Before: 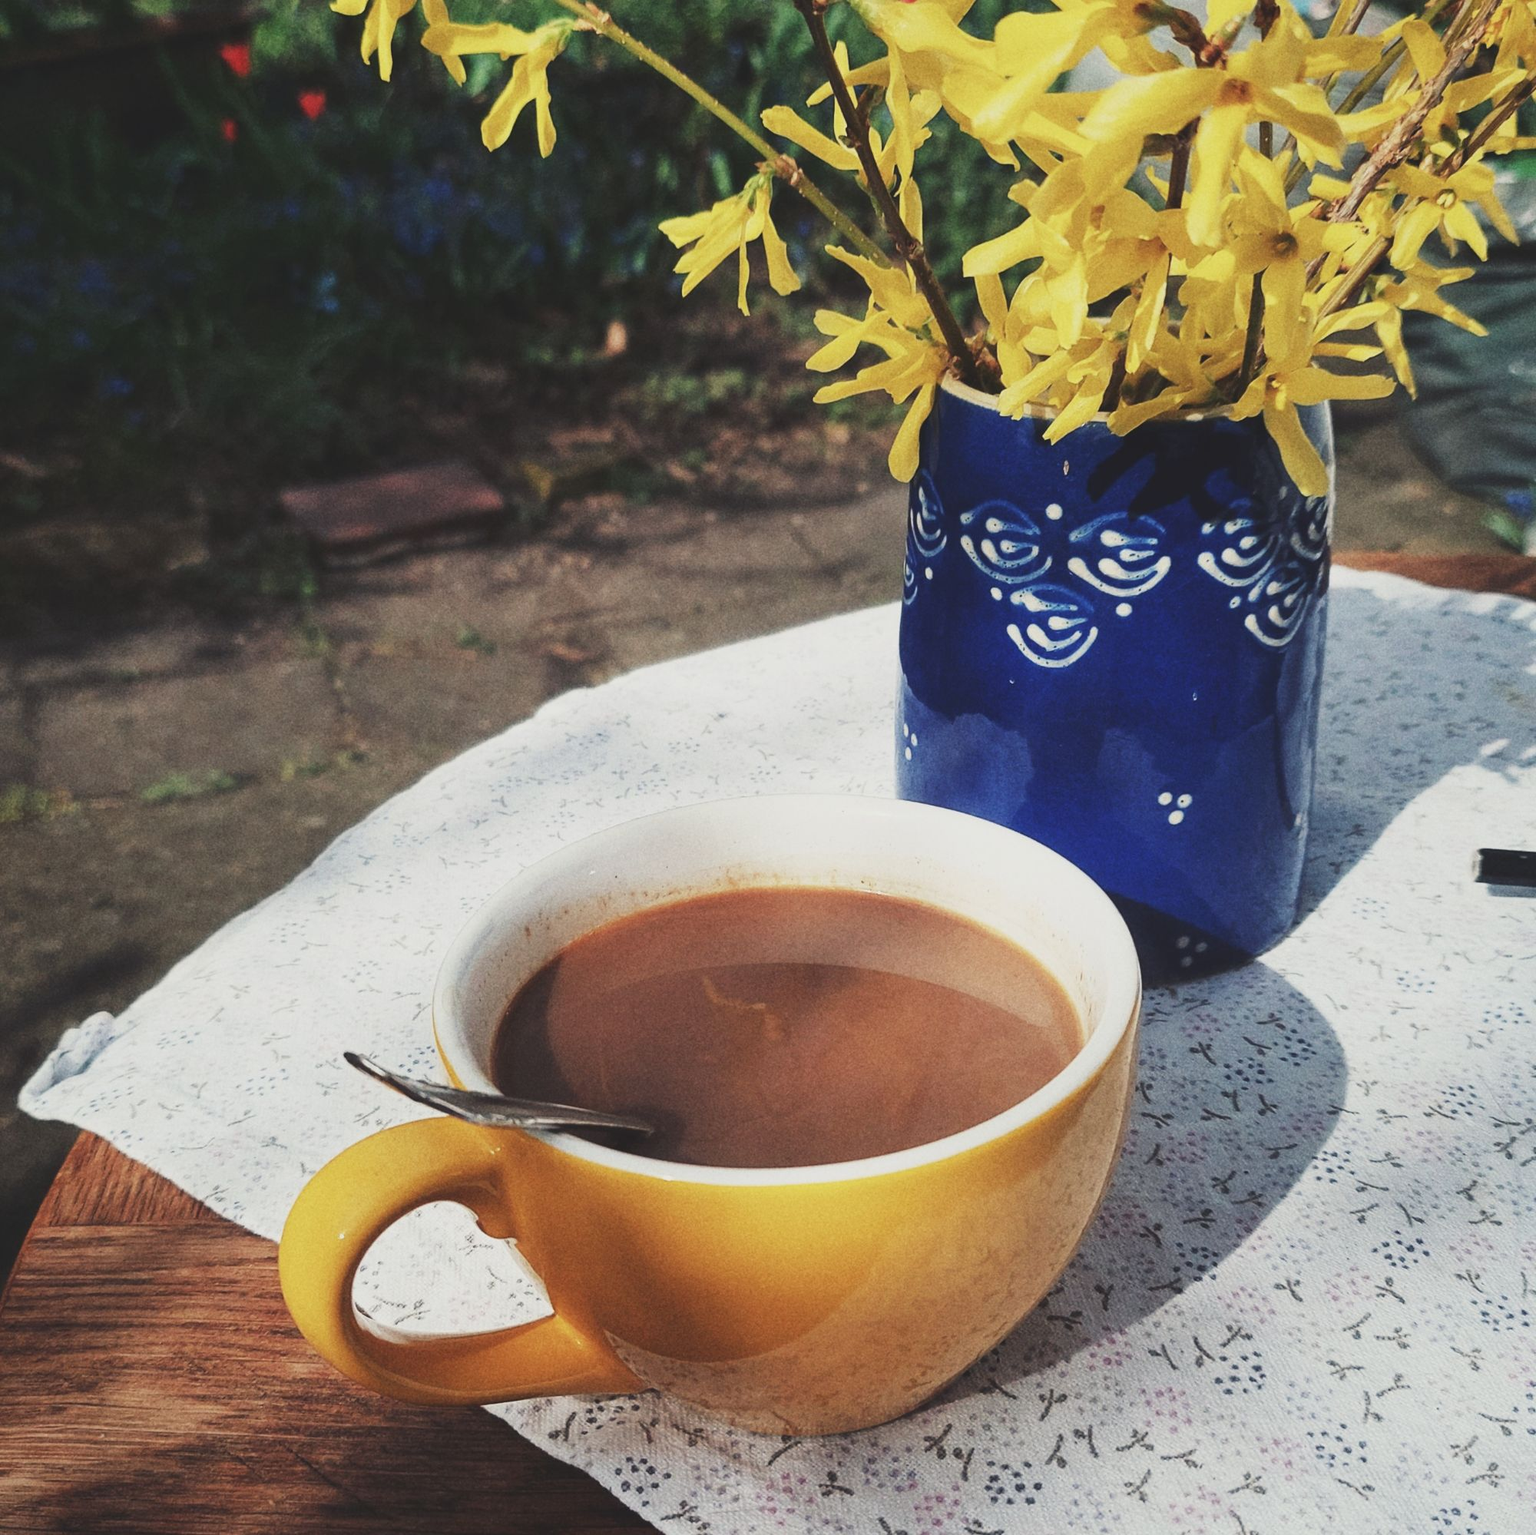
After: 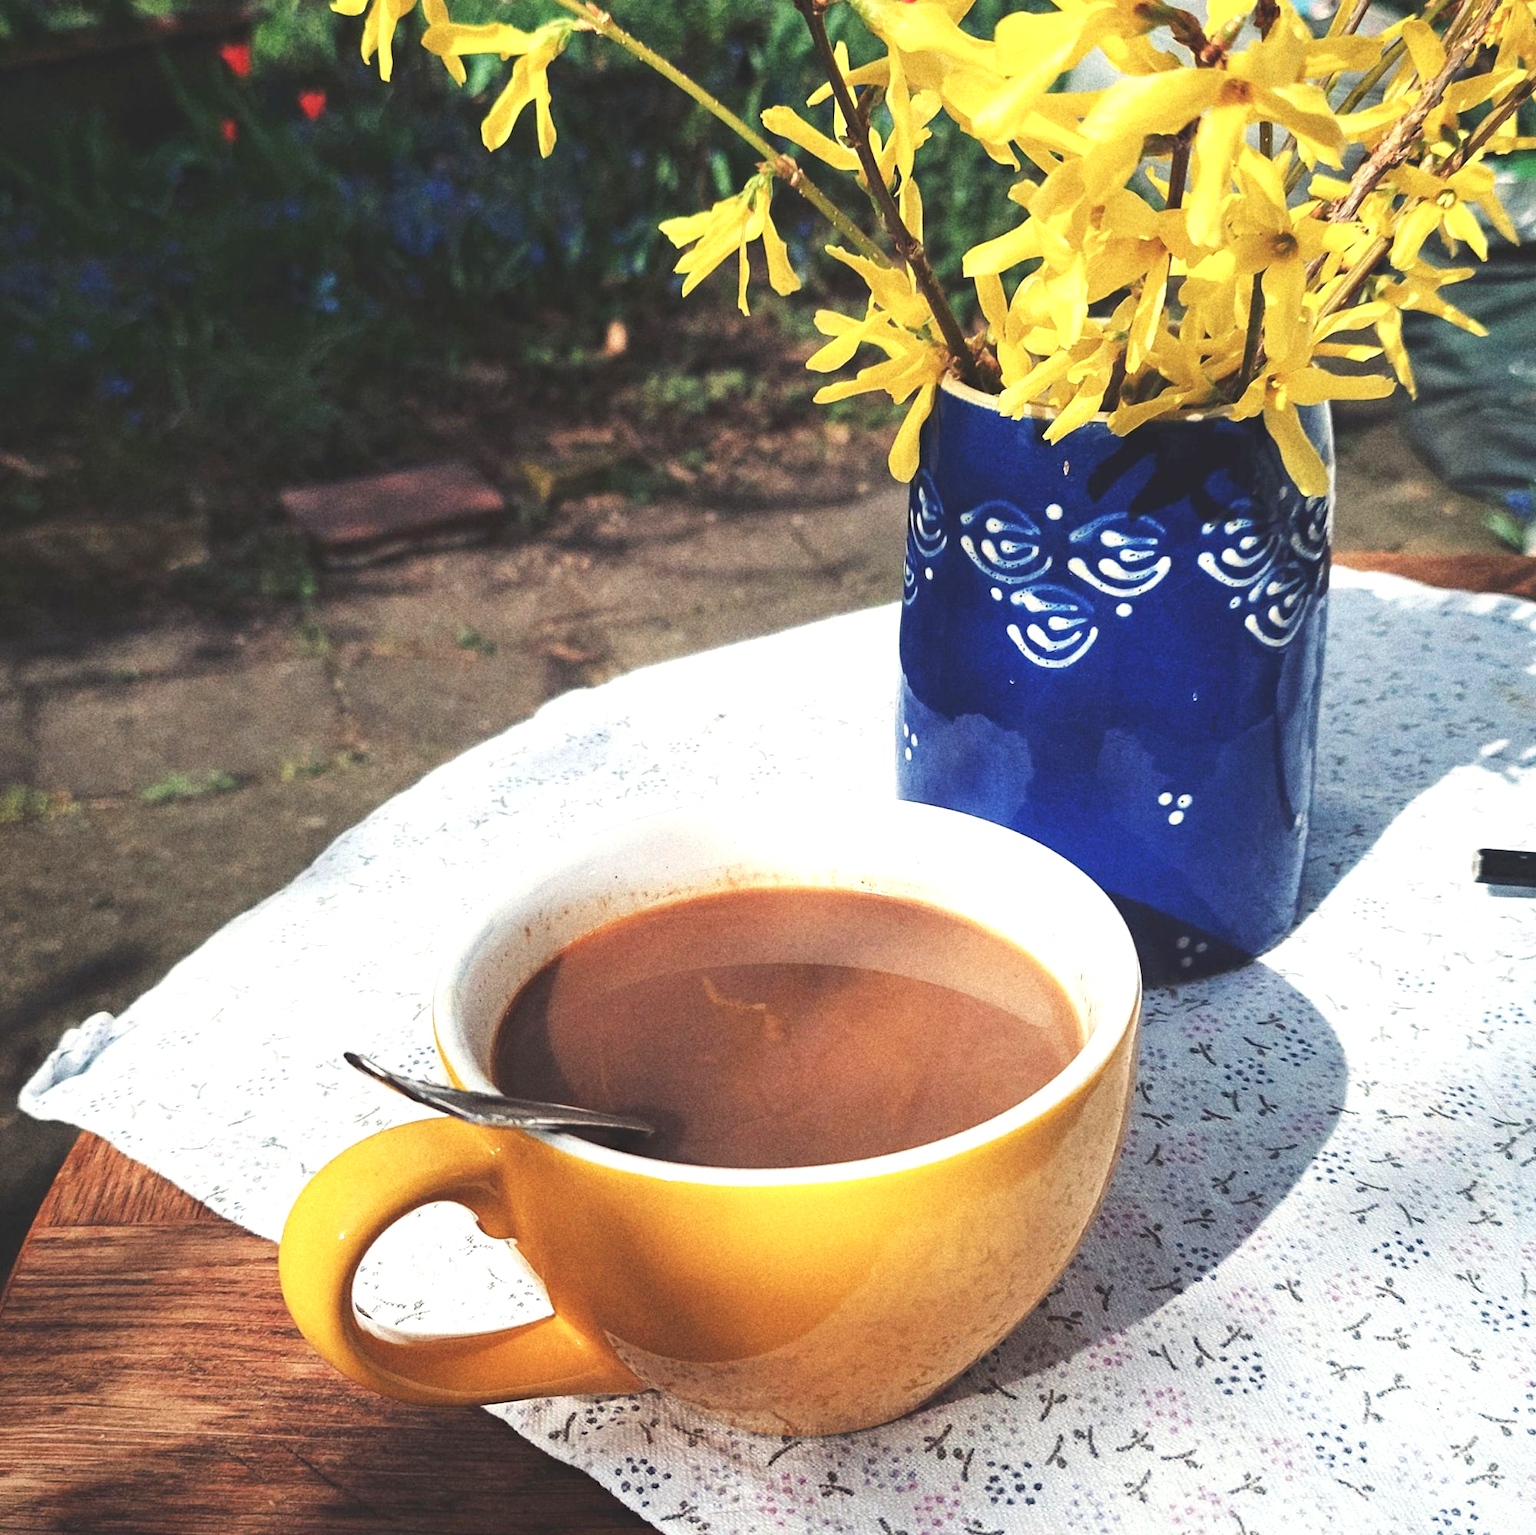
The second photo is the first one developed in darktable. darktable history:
exposure: black level correction 0, exposure 0.701 EV, compensate exposure bias true, compensate highlight preservation false
haze removal: compatibility mode true, adaptive false
